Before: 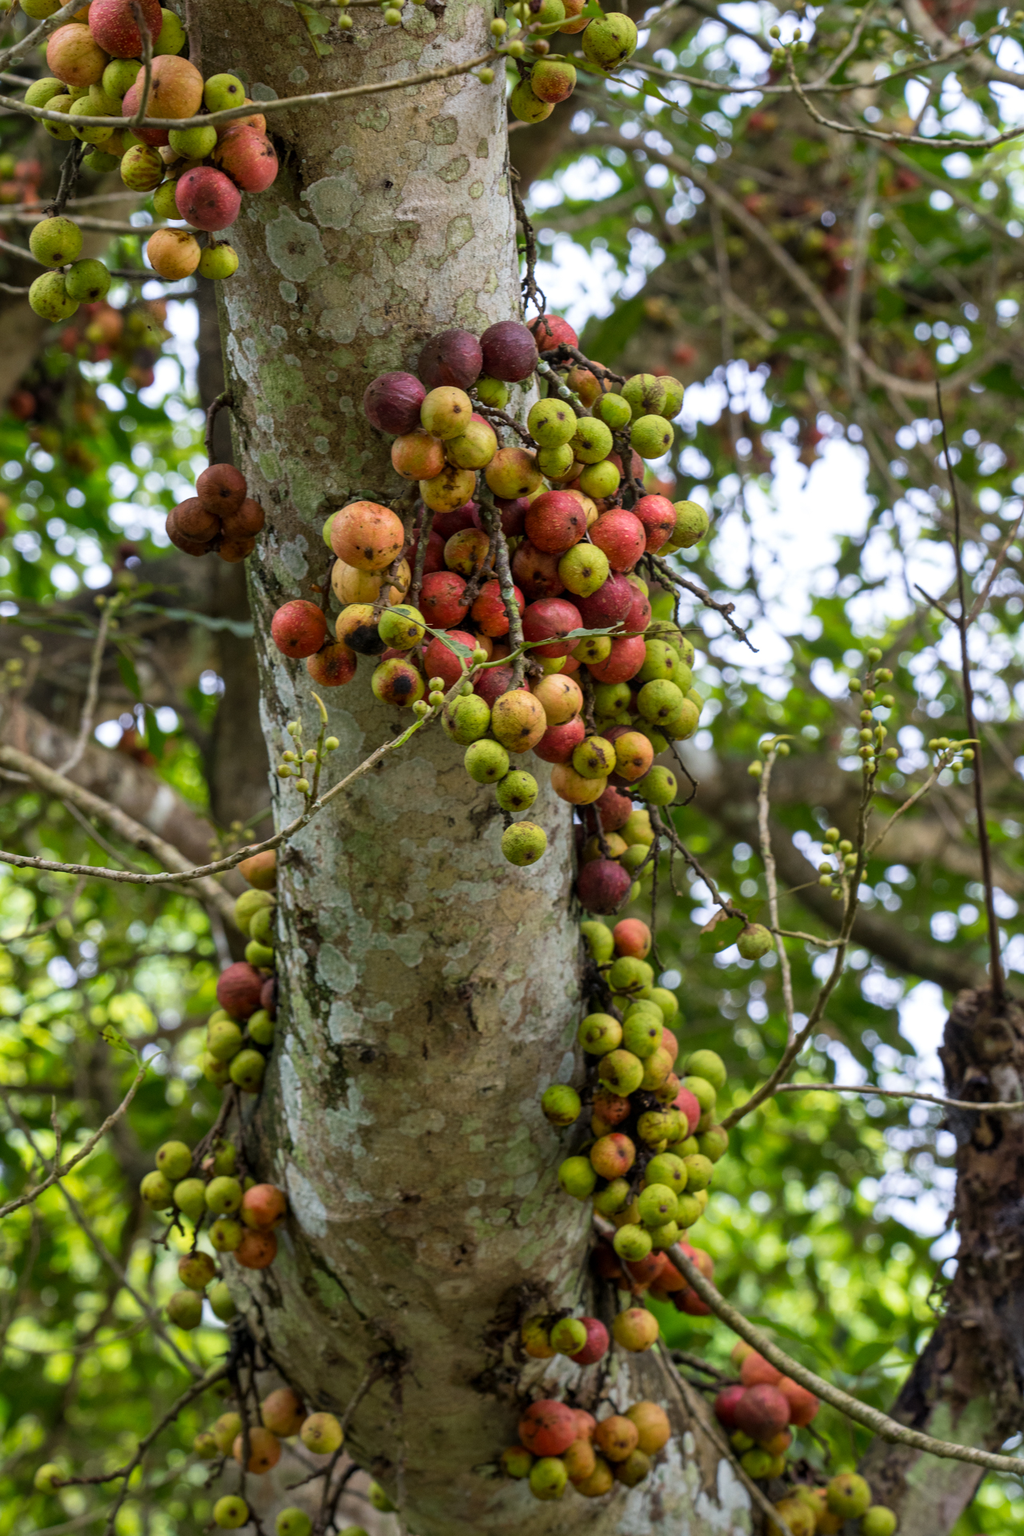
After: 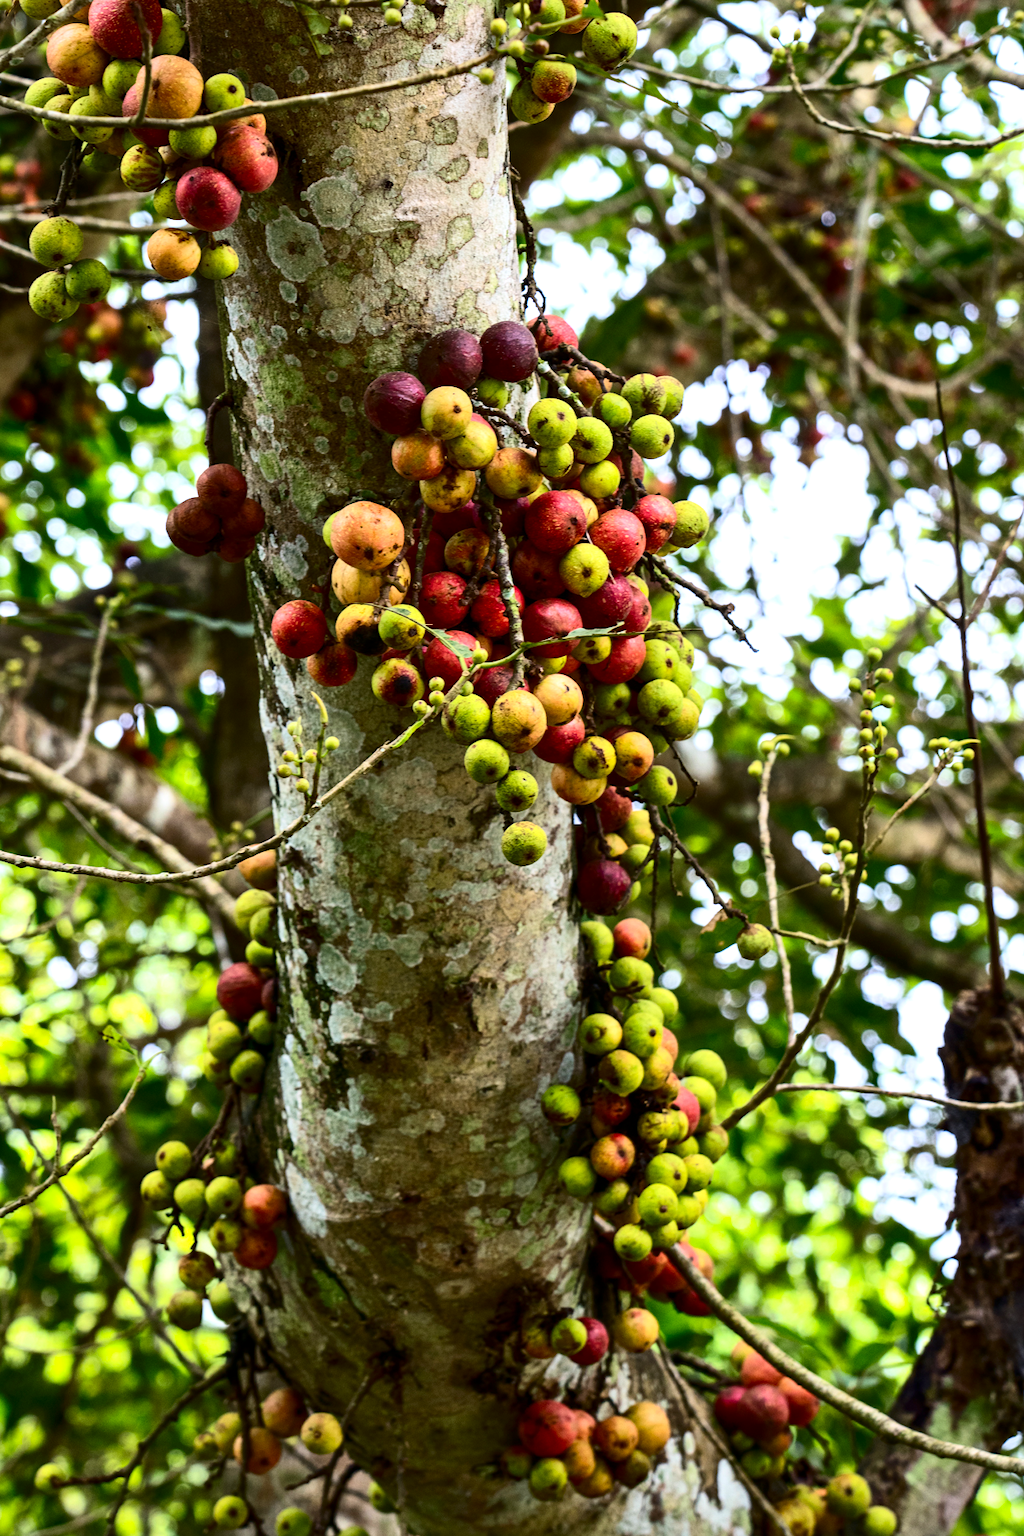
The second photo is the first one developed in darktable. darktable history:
contrast brightness saturation: contrast 0.32, brightness -0.08, saturation 0.17
exposure: exposure 0.564 EV, compensate highlight preservation false
